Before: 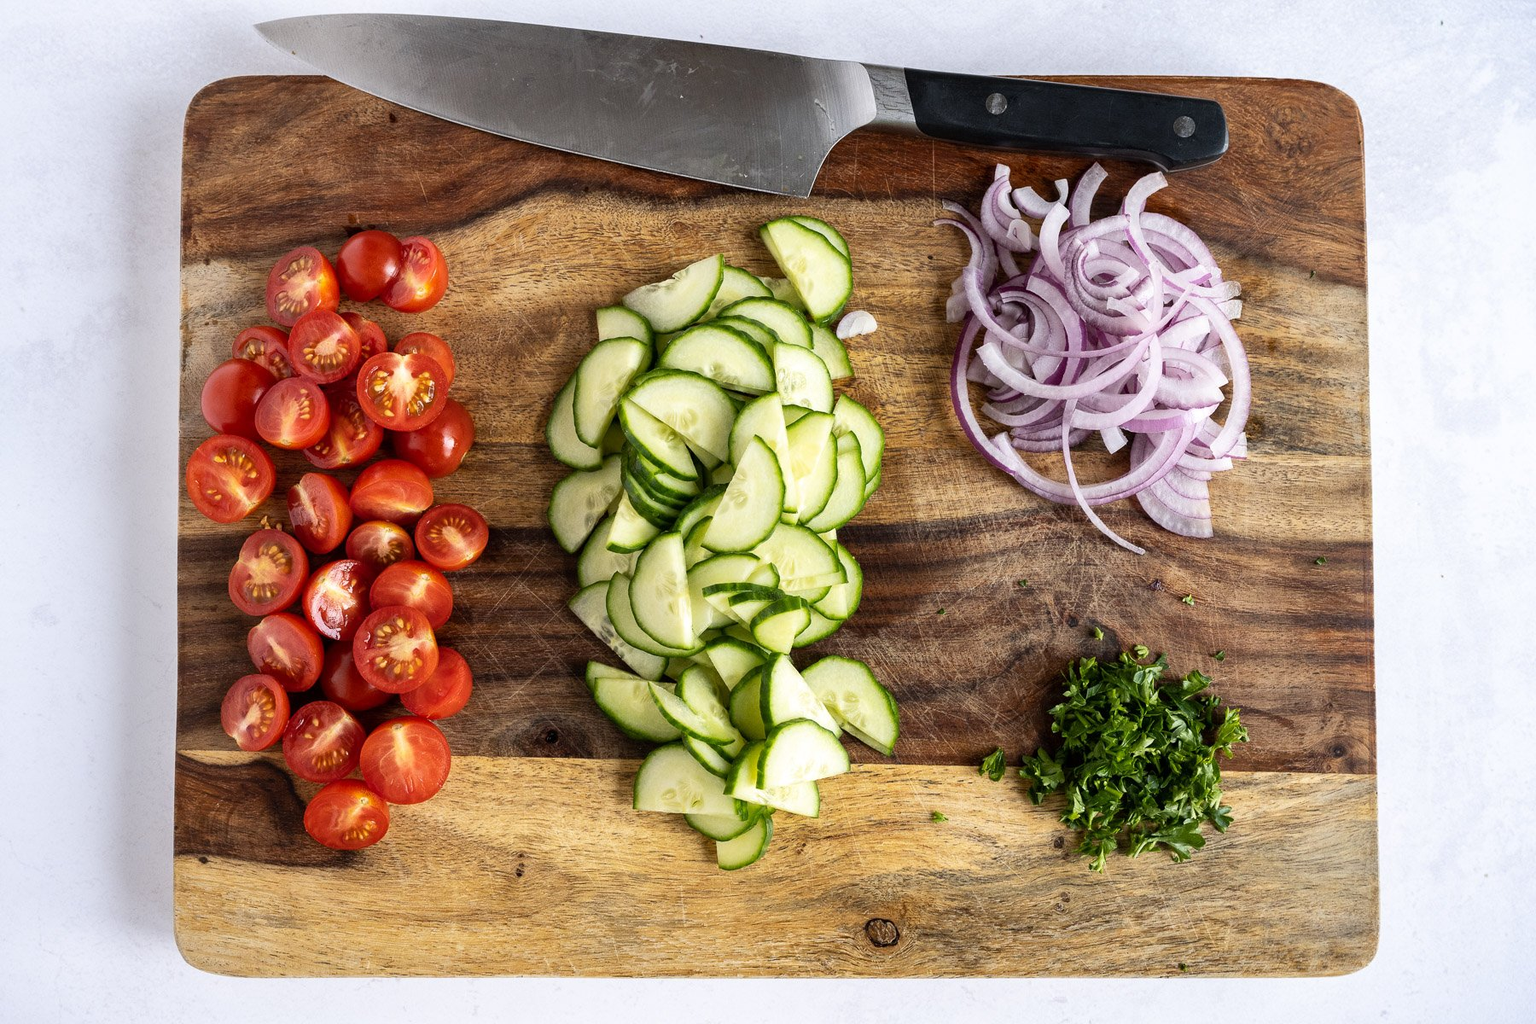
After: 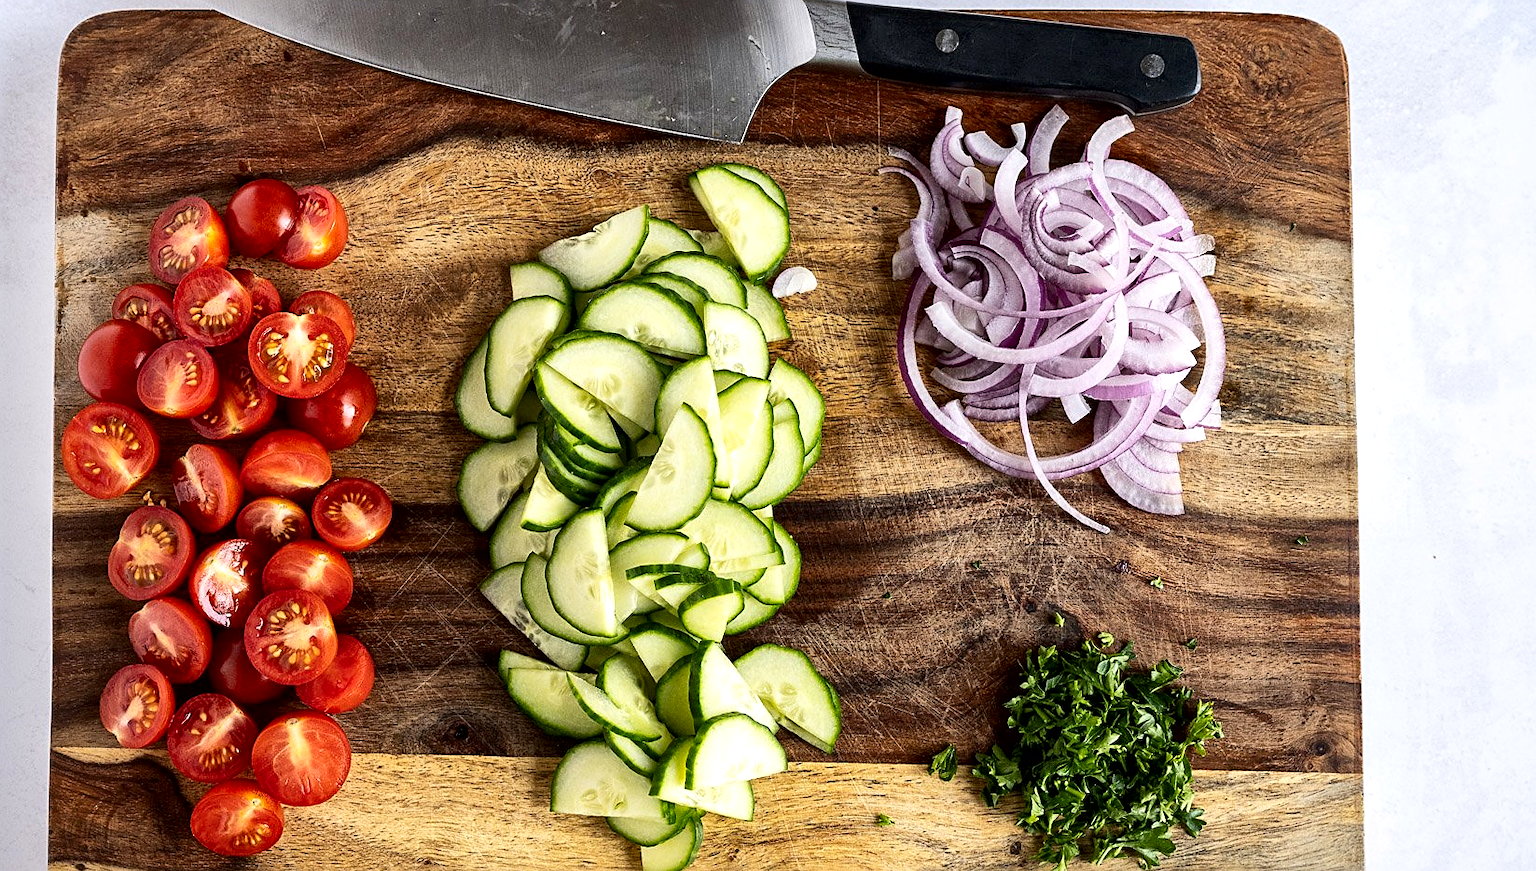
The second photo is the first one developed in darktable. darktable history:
crop: left 8.475%, top 6.529%, bottom 15.349%
contrast brightness saturation: contrast 0.155, brightness -0.01, saturation 0.103
sharpen: on, module defaults
local contrast: mode bilateral grid, contrast 20, coarseness 51, detail 150%, midtone range 0.2
